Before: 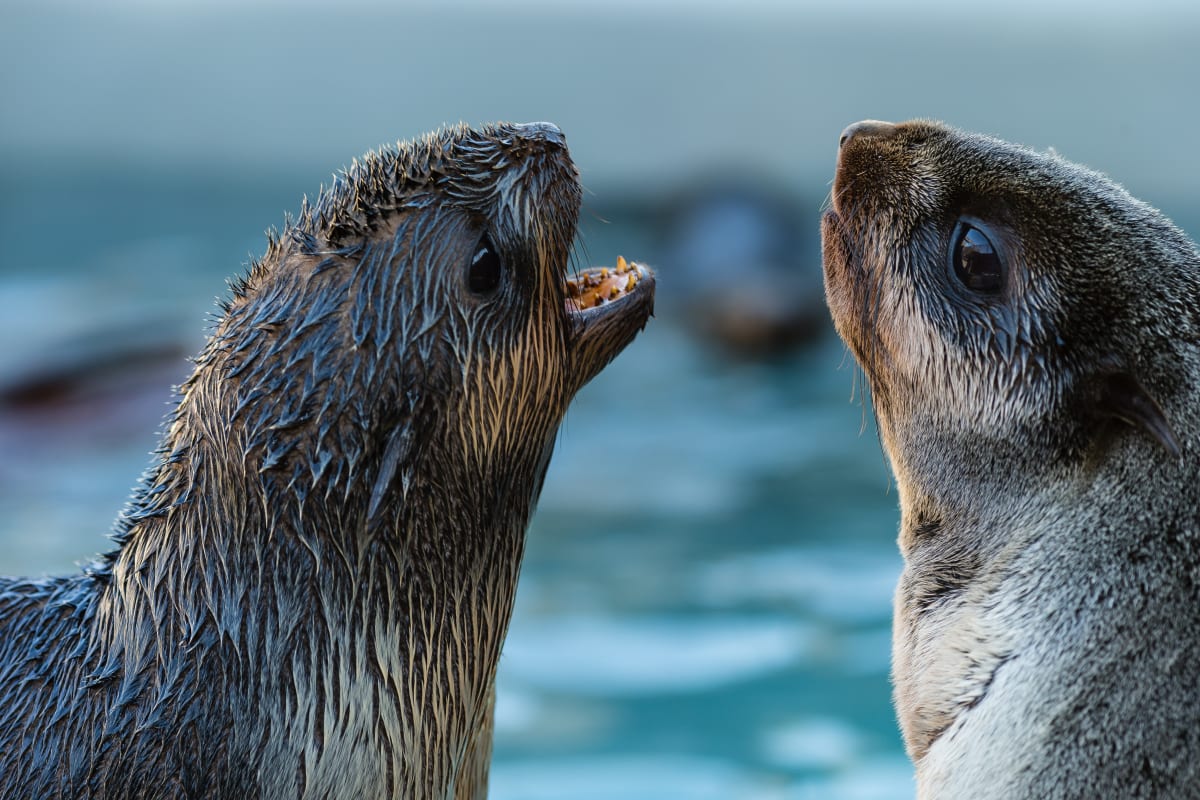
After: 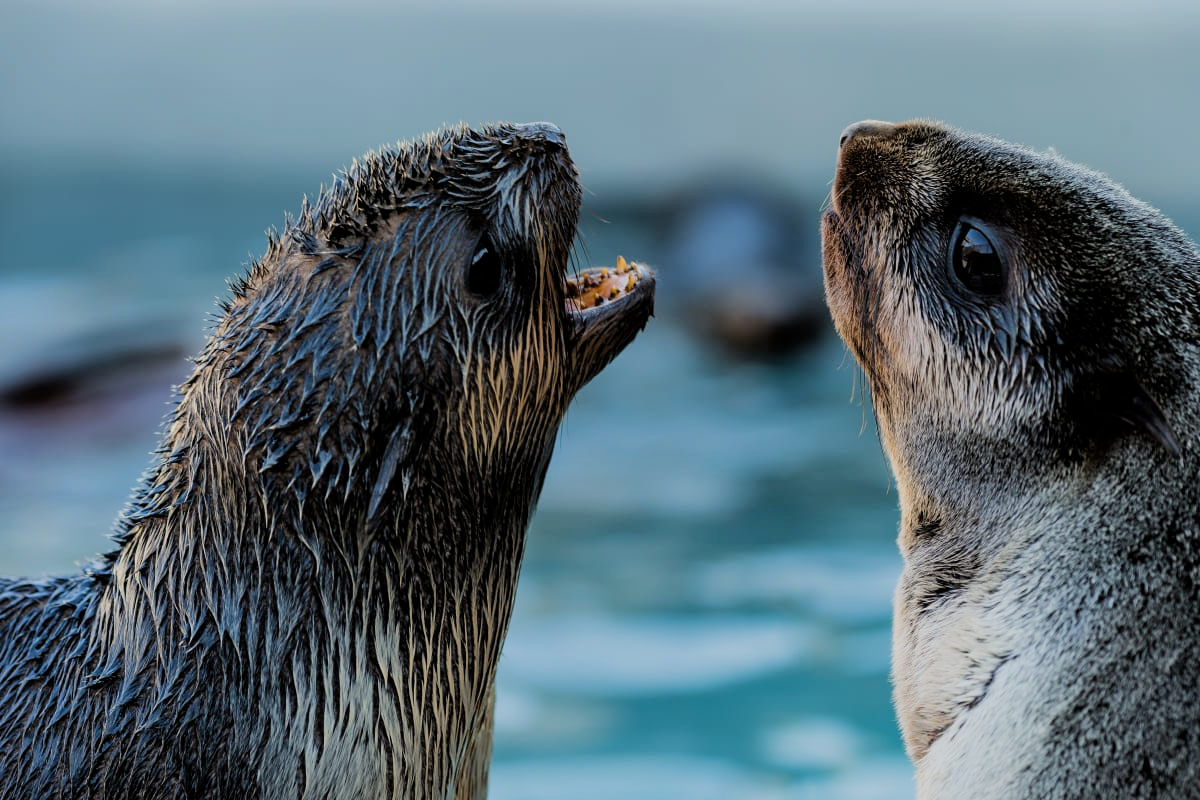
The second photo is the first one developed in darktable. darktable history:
filmic rgb: middle gray luminance 29.21%, black relative exposure -10.23 EV, white relative exposure 5.49 EV, target black luminance 0%, hardness 3.92, latitude 1.98%, contrast 1.131, highlights saturation mix 6.03%, shadows ↔ highlights balance 15.02%
